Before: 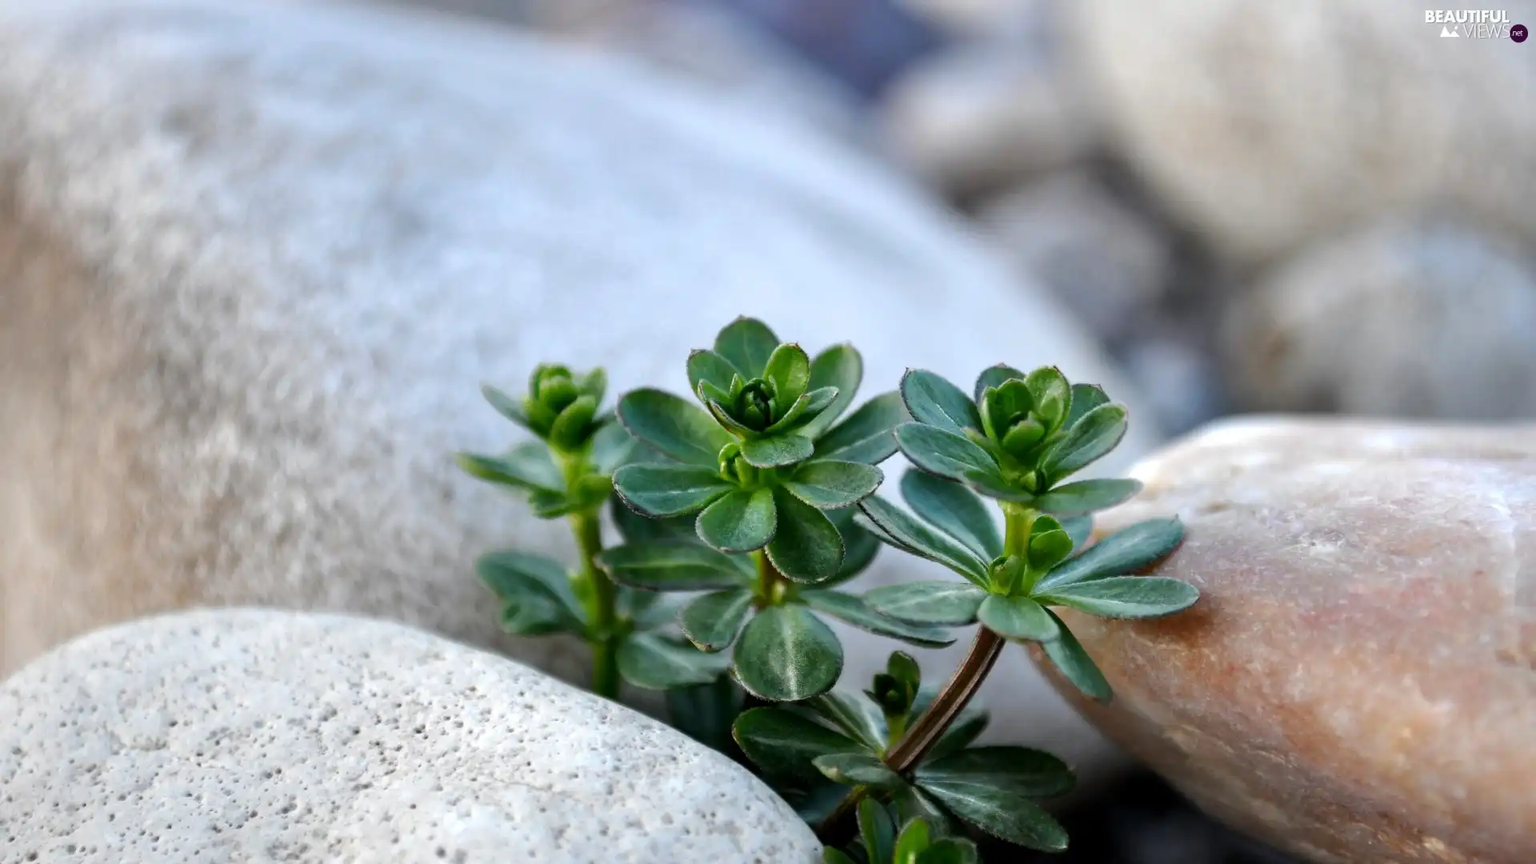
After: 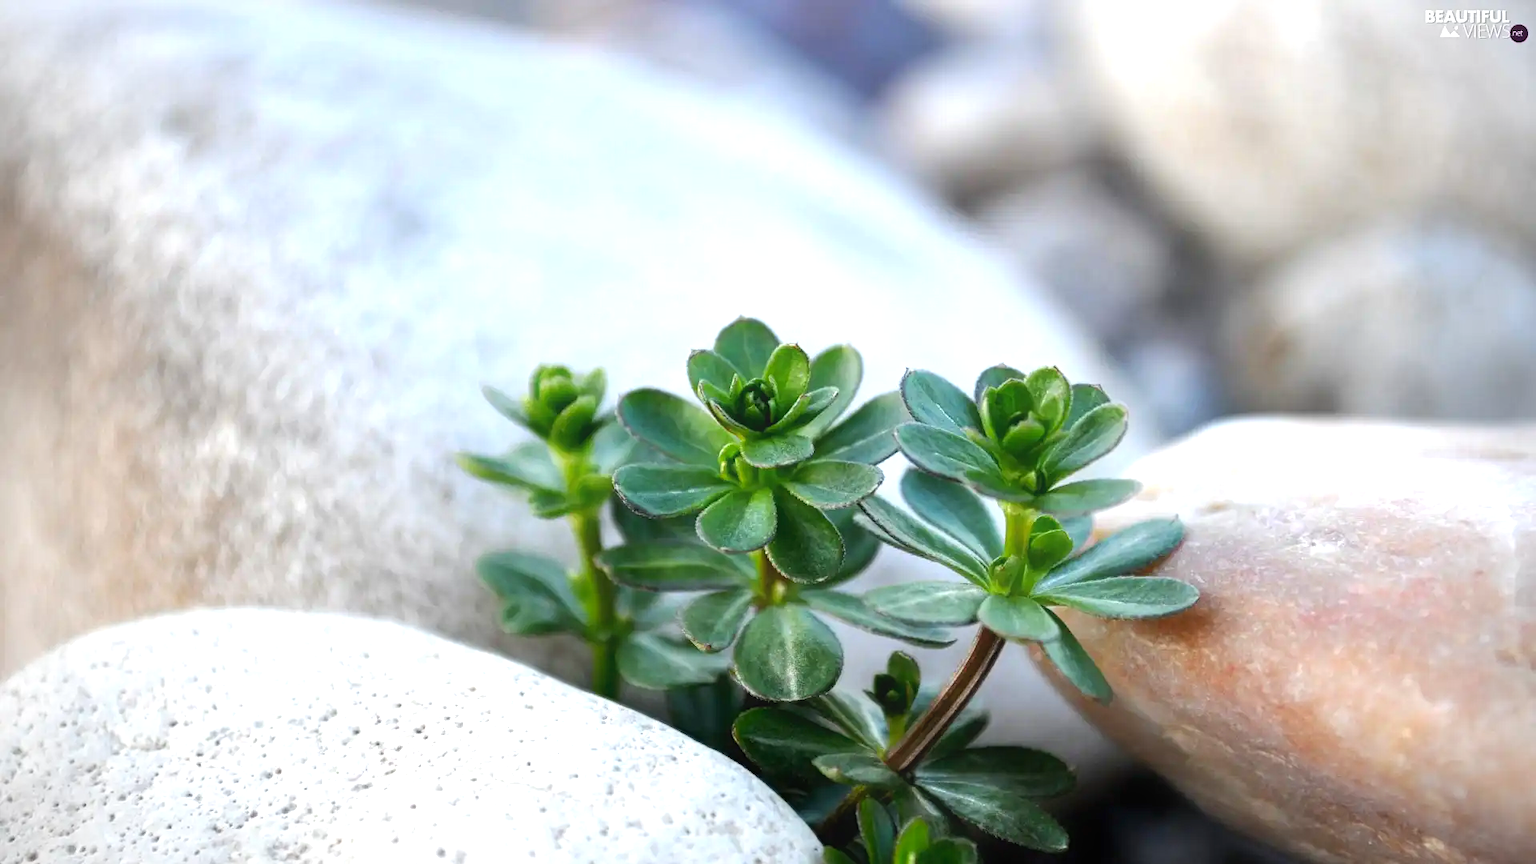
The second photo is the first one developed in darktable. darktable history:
contrast equalizer: octaves 7, y [[0.5, 0.496, 0.435, 0.435, 0.496, 0.5], [0.5 ×6], [0.5 ×6], [0 ×6], [0 ×6]]
exposure: black level correction 0, exposure 0.697 EV, compensate highlight preservation false
vignetting: fall-off radius 61.09%
